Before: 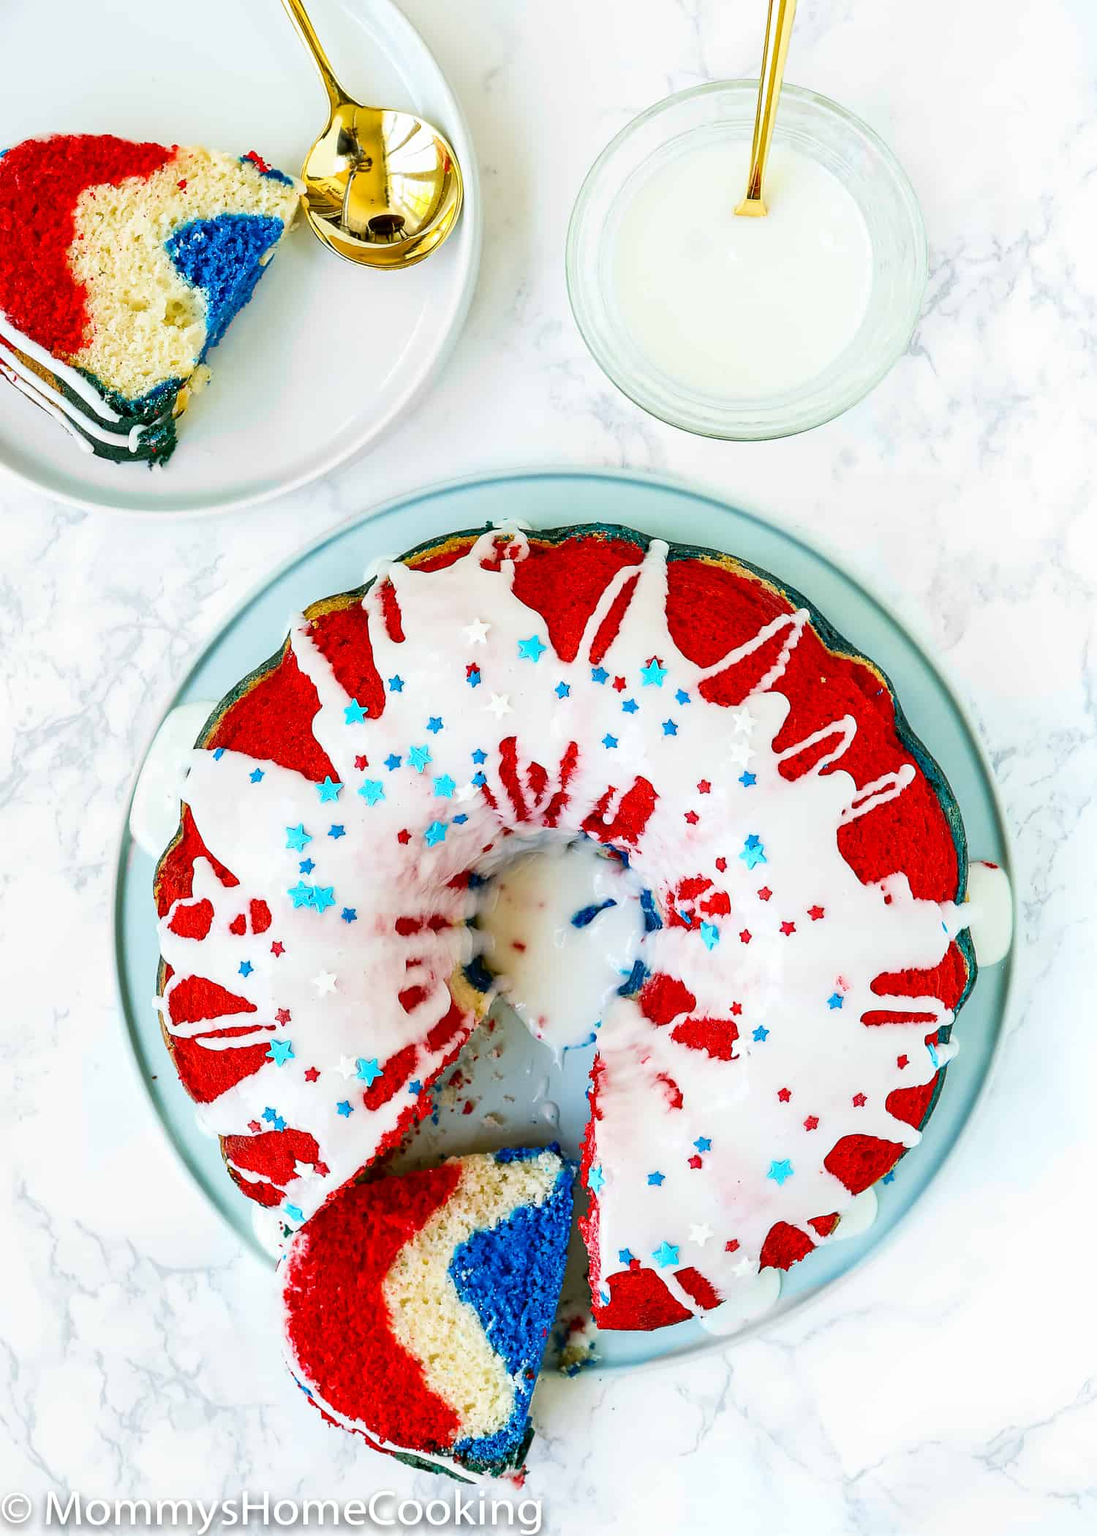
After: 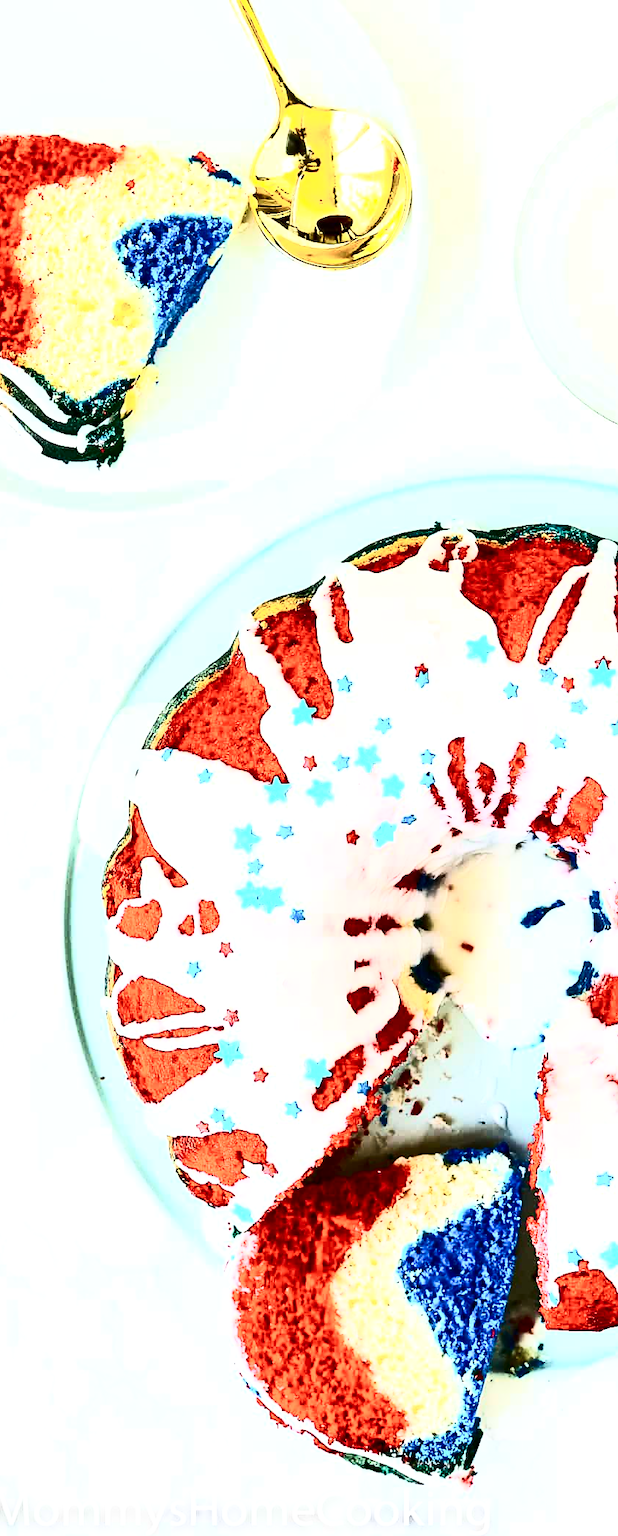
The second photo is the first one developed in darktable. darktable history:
crop: left 4.795%, right 38.814%
velvia: on, module defaults
contrast brightness saturation: contrast 0.916, brightness 0.197
exposure: black level correction 0, exposure 0.499 EV, compensate highlight preservation false
